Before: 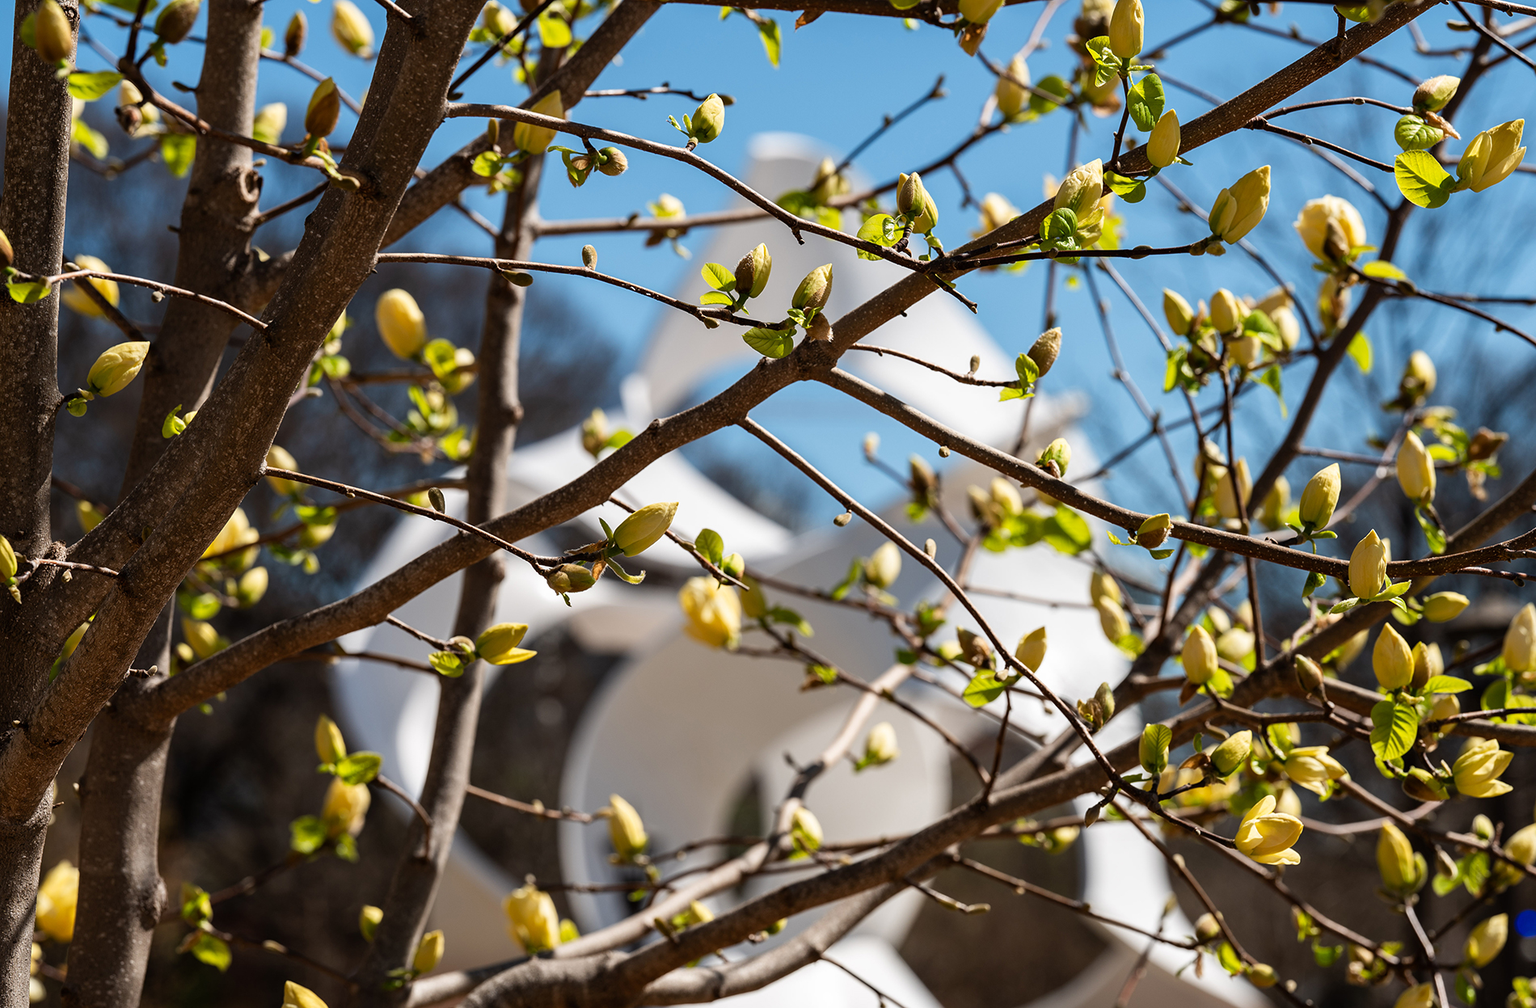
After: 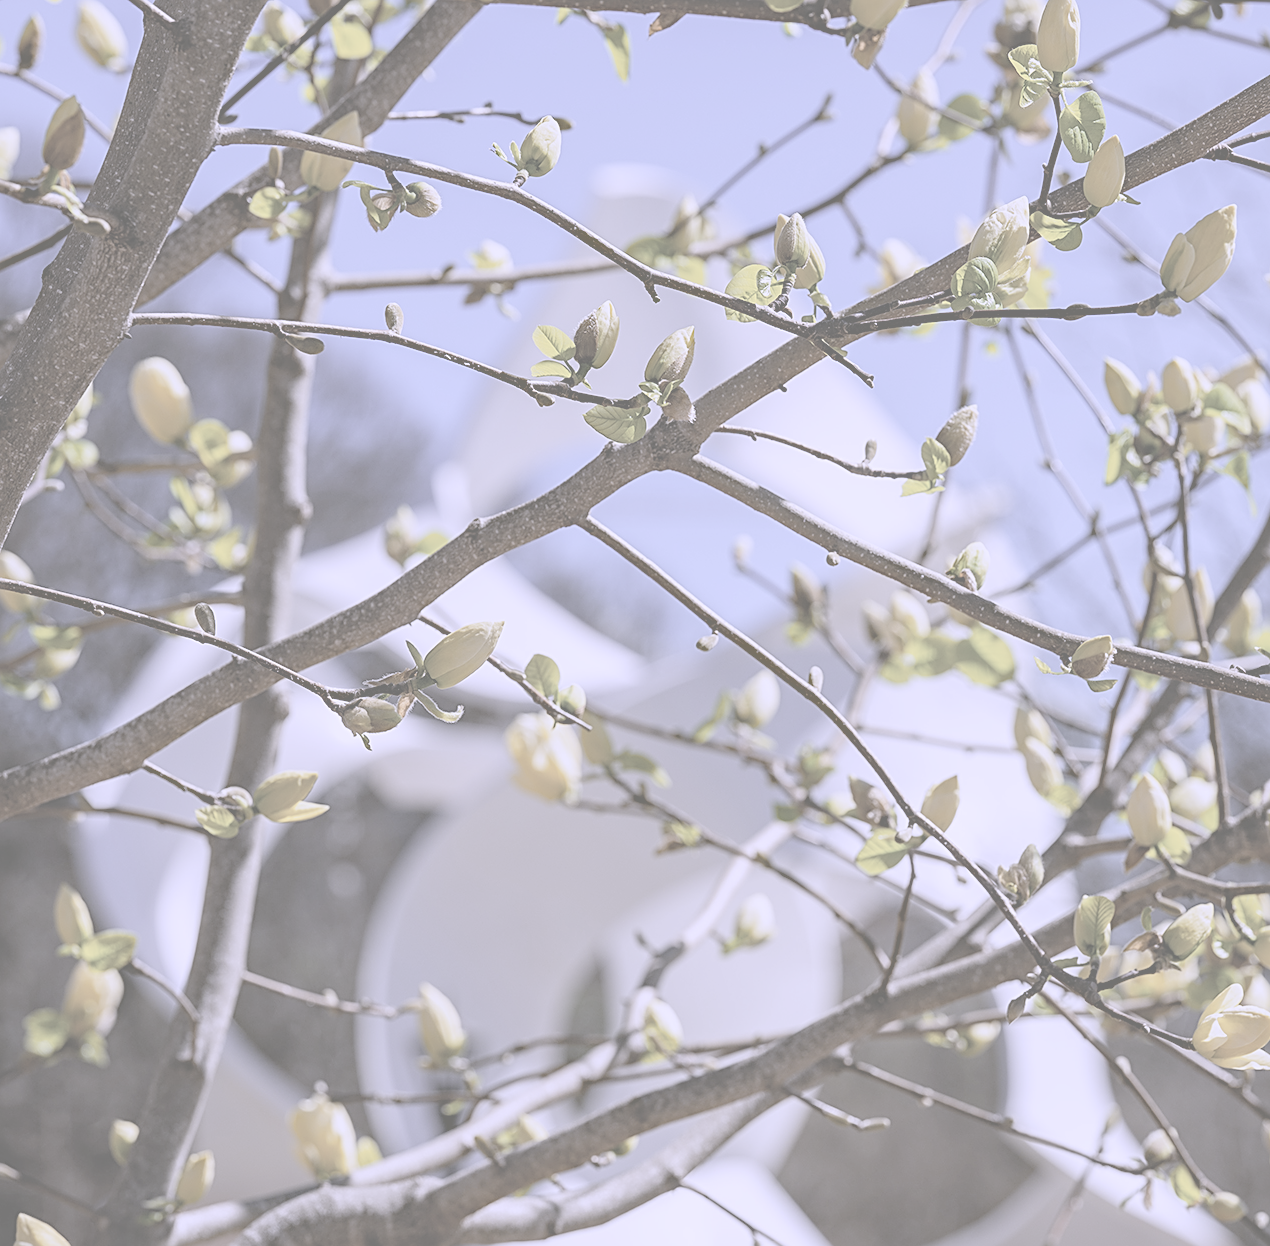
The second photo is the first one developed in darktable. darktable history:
contrast brightness saturation: contrast -0.32, brightness 0.75, saturation -0.78
sharpen: on, module defaults
crop and rotate: left 17.732%, right 15.423%
white balance: red 0.98, blue 1.61
haze removal: compatibility mode true, adaptive false
